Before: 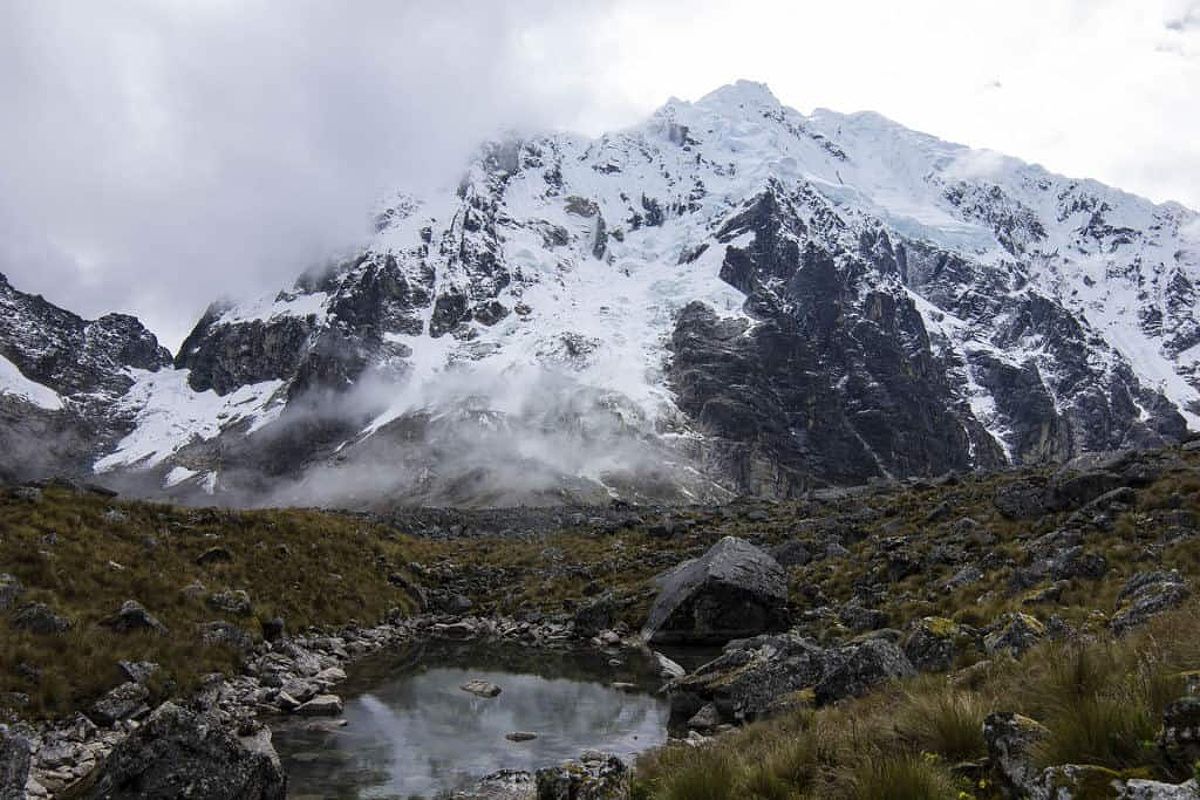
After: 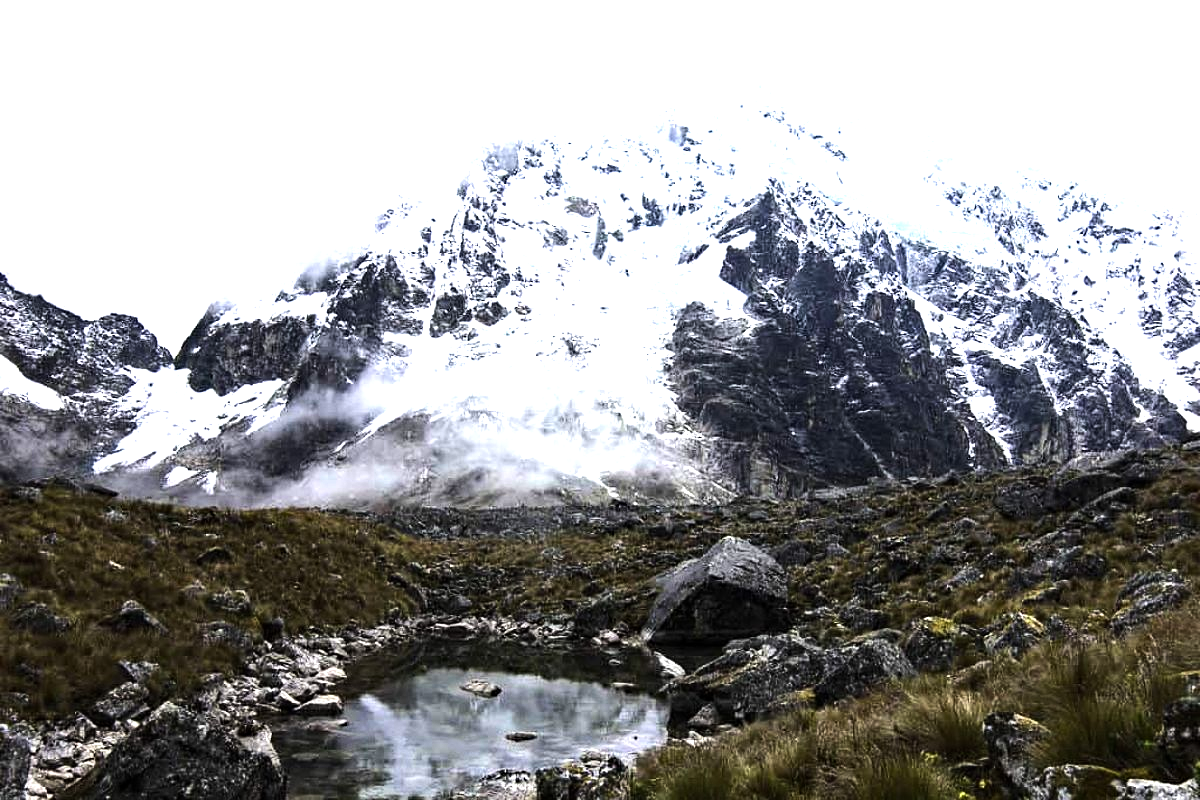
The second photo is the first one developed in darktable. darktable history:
tone equalizer: -8 EV -1.08 EV, -7 EV -1.01 EV, -6 EV -0.867 EV, -5 EV -0.578 EV, -3 EV 0.578 EV, -2 EV 0.867 EV, -1 EV 1.01 EV, +0 EV 1.08 EV, edges refinement/feathering 500, mask exposure compensation -1.57 EV, preserve details no
exposure: black level correction 0, exposure 0.7 EV, compensate exposure bias true, compensate highlight preservation false
haze removal: compatibility mode true, adaptive false
